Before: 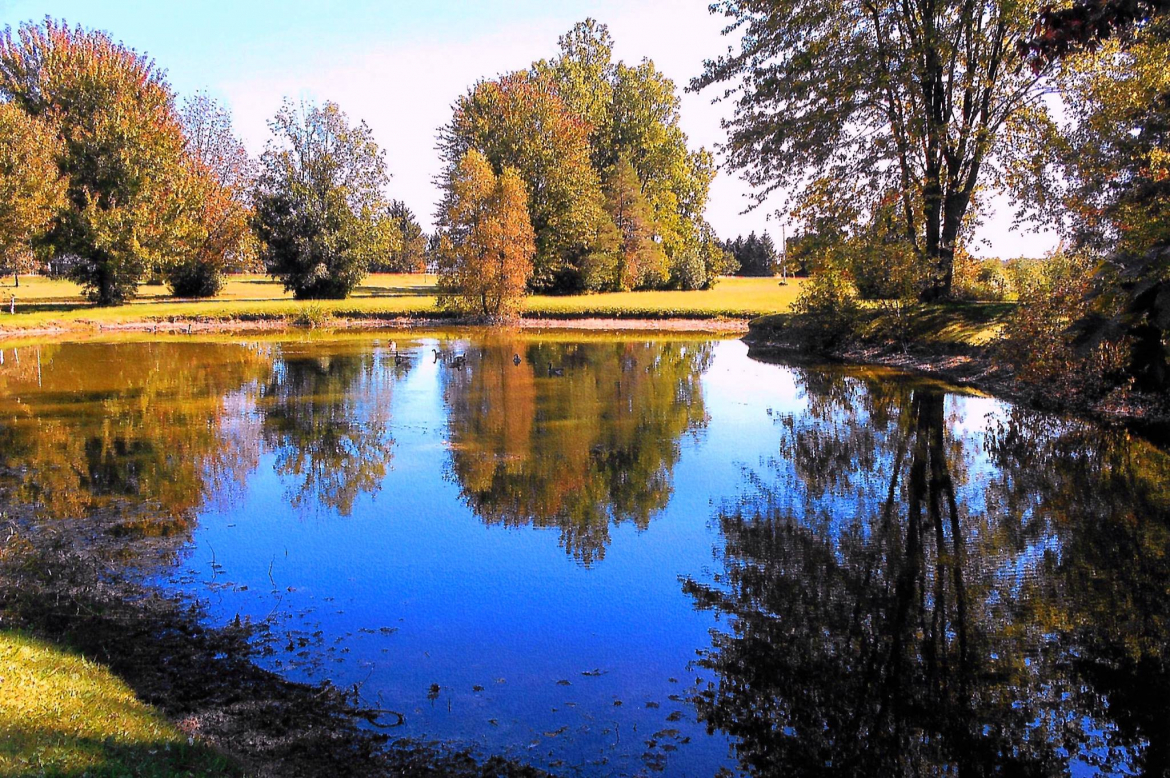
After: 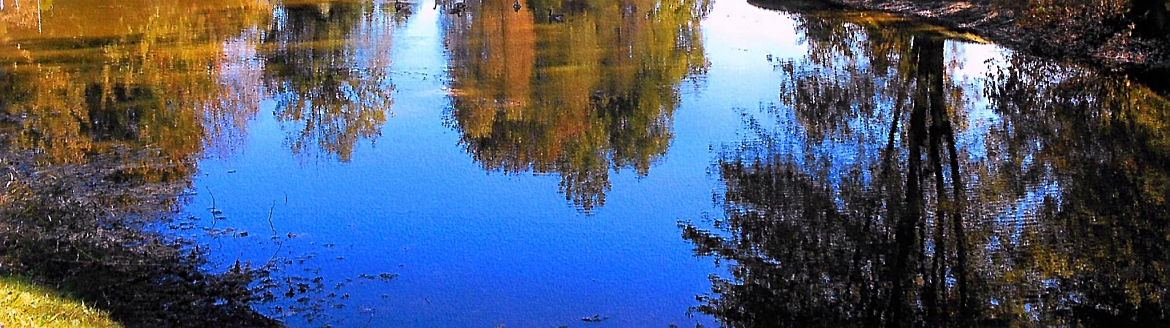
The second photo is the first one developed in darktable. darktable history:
crop: top 45.522%, bottom 12.253%
sharpen: on, module defaults
